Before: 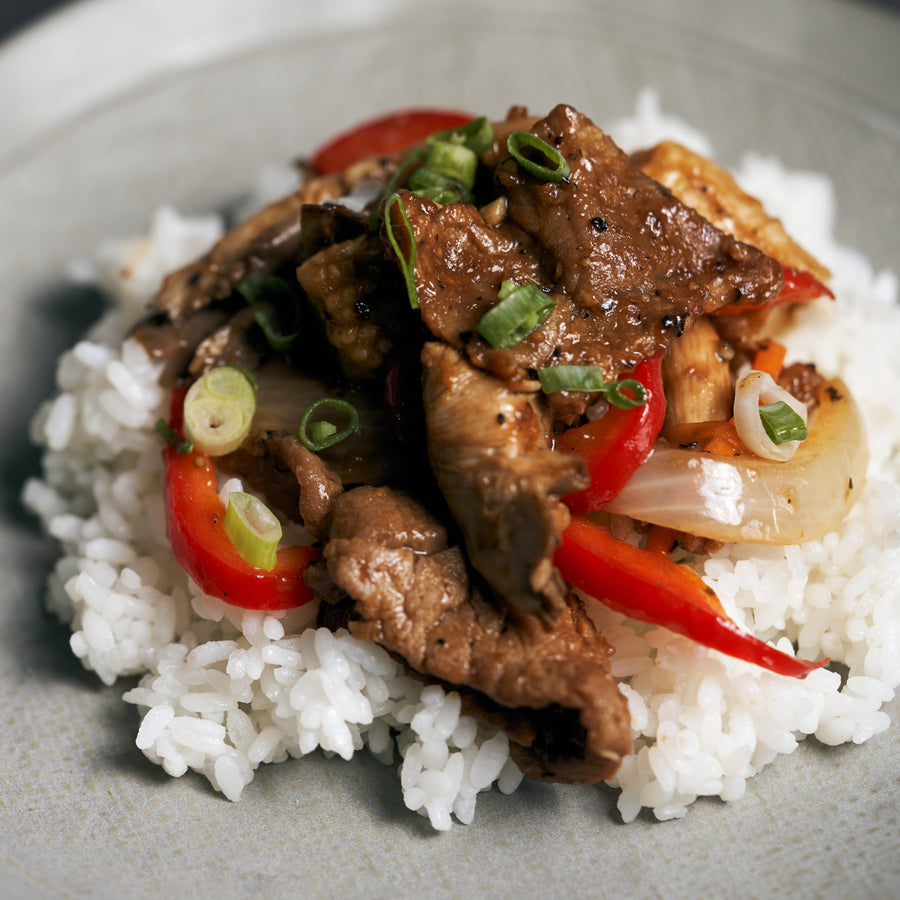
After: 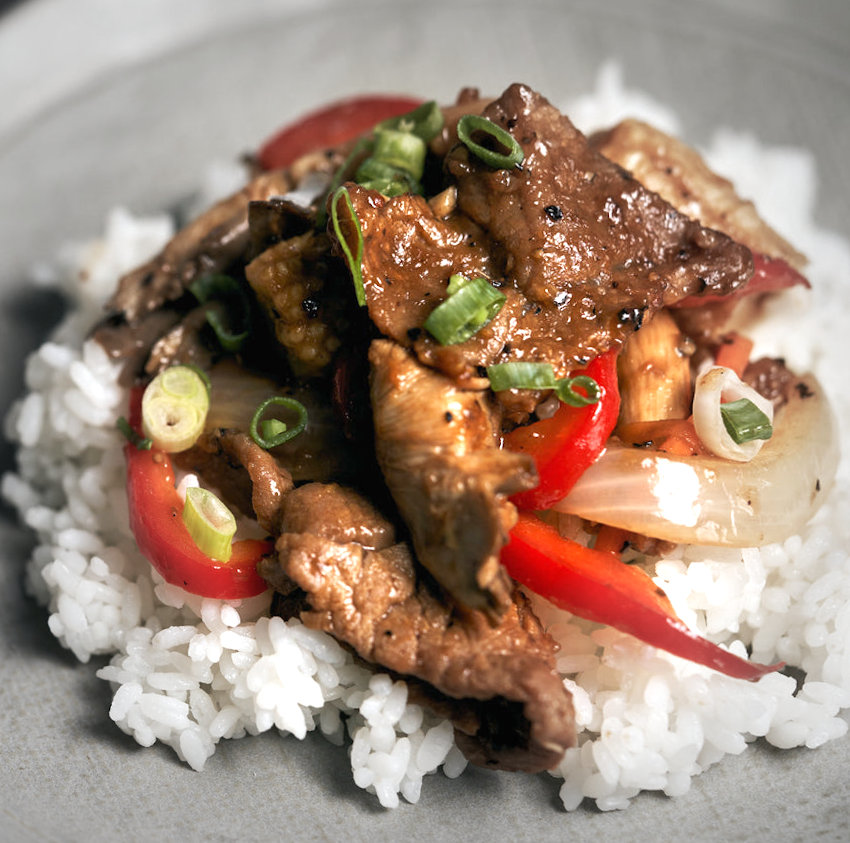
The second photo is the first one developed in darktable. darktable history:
exposure: black level correction -0.001, exposure 0.9 EV, compensate exposure bias true, compensate highlight preservation false
vignetting: fall-off start 48.41%, automatic ratio true, width/height ratio 1.29, unbound false
rotate and perspective: rotation 0.062°, lens shift (vertical) 0.115, lens shift (horizontal) -0.133, crop left 0.047, crop right 0.94, crop top 0.061, crop bottom 0.94
